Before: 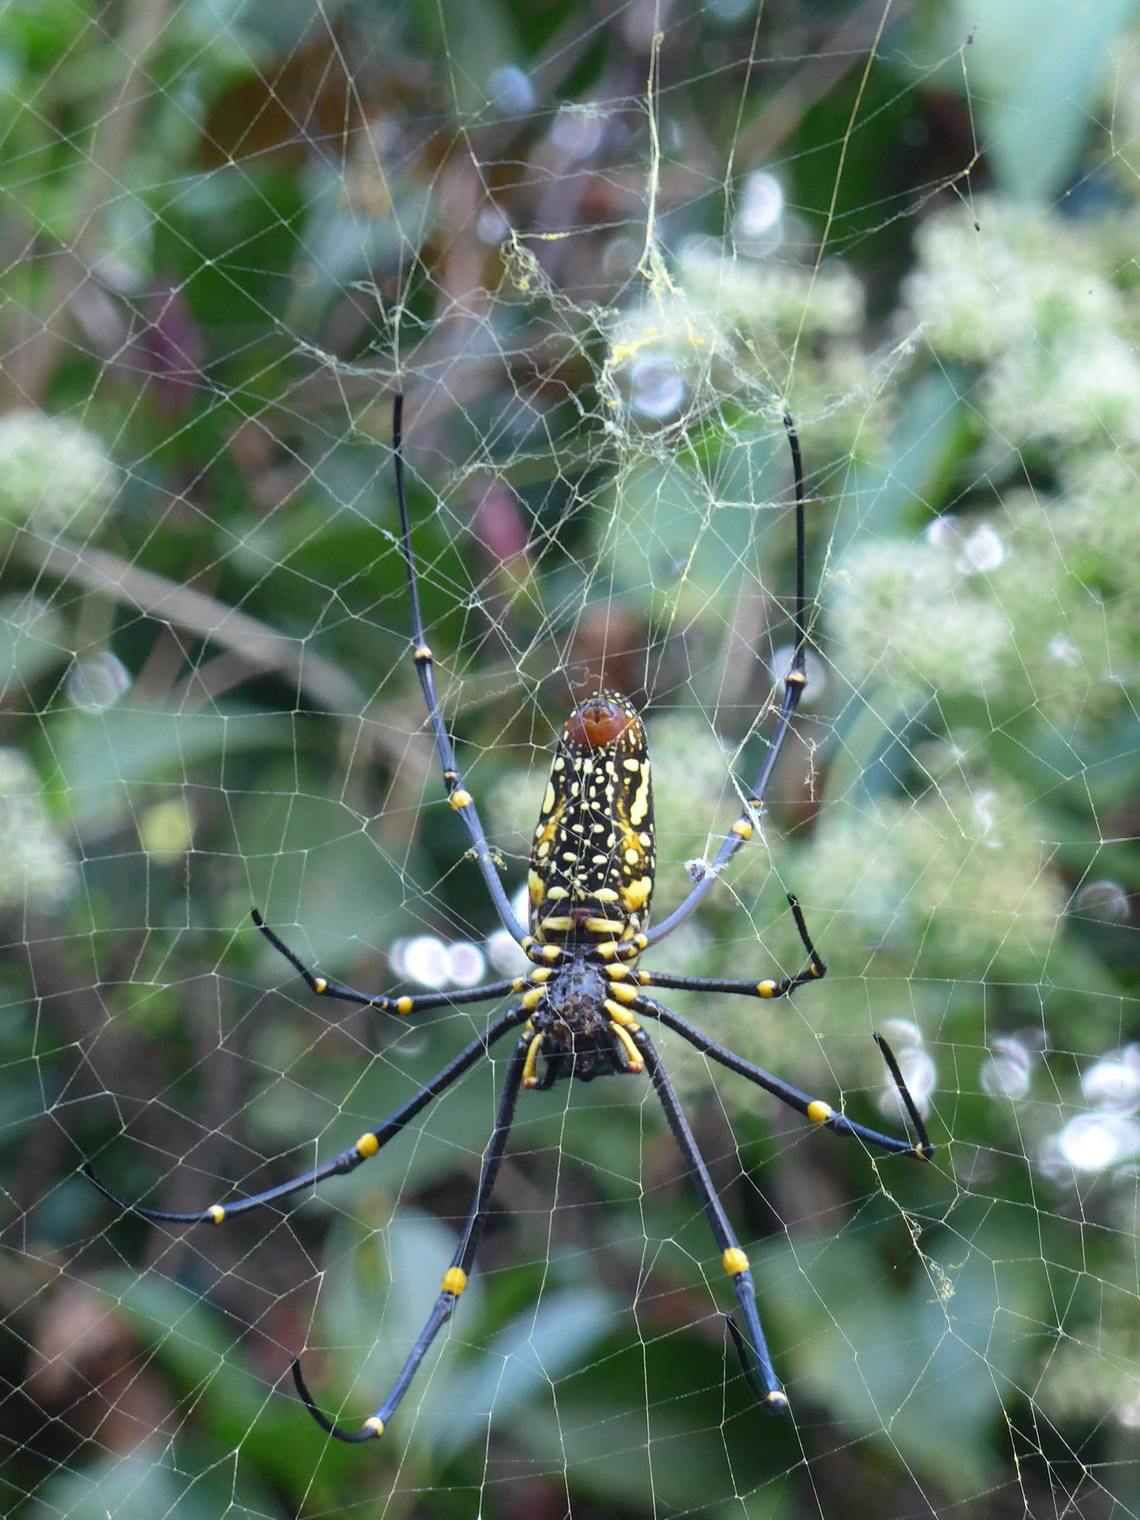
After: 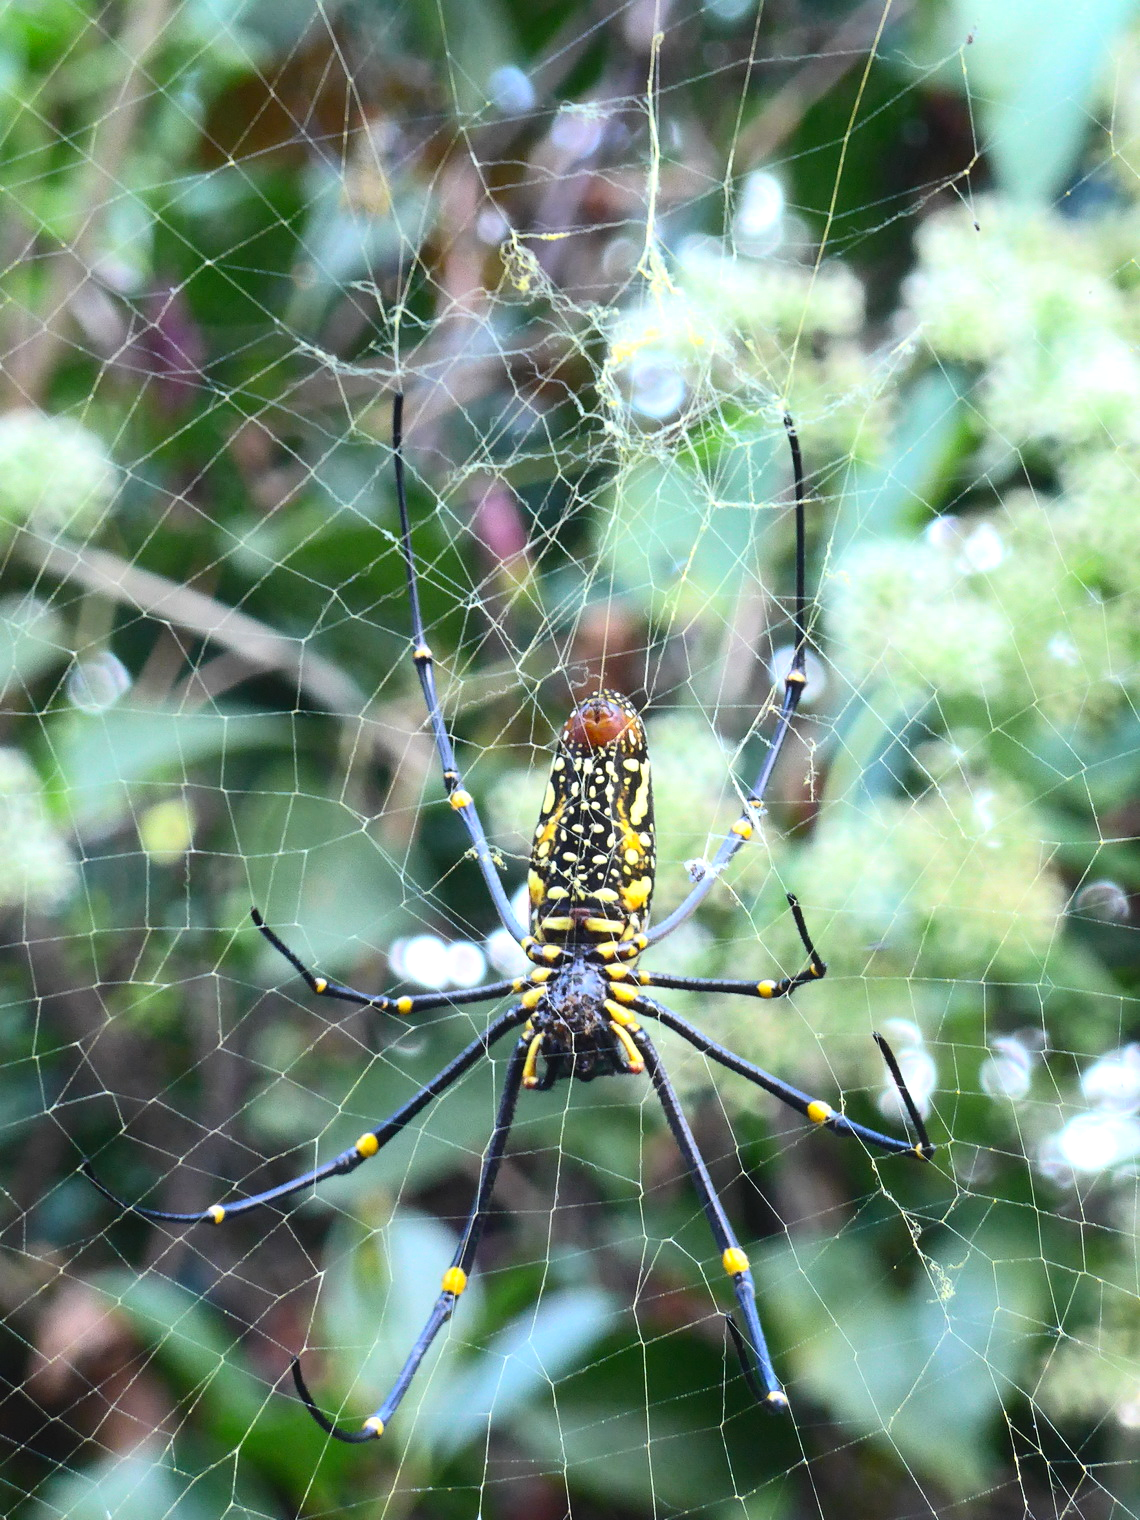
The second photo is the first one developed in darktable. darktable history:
contrast brightness saturation: contrast 0.2, brightness 0.16, saturation 0.22
tone equalizer: -8 EV -0.417 EV, -7 EV -0.389 EV, -6 EV -0.333 EV, -5 EV -0.222 EV, -3 EV 0.222 EV, -2 EV 0.333 EV, -1 EV 0.389 EV, +0 EV 0.417 EV, edges refinement/feathering 500, mask exposure compensation -1.57 EV, preserve details no
